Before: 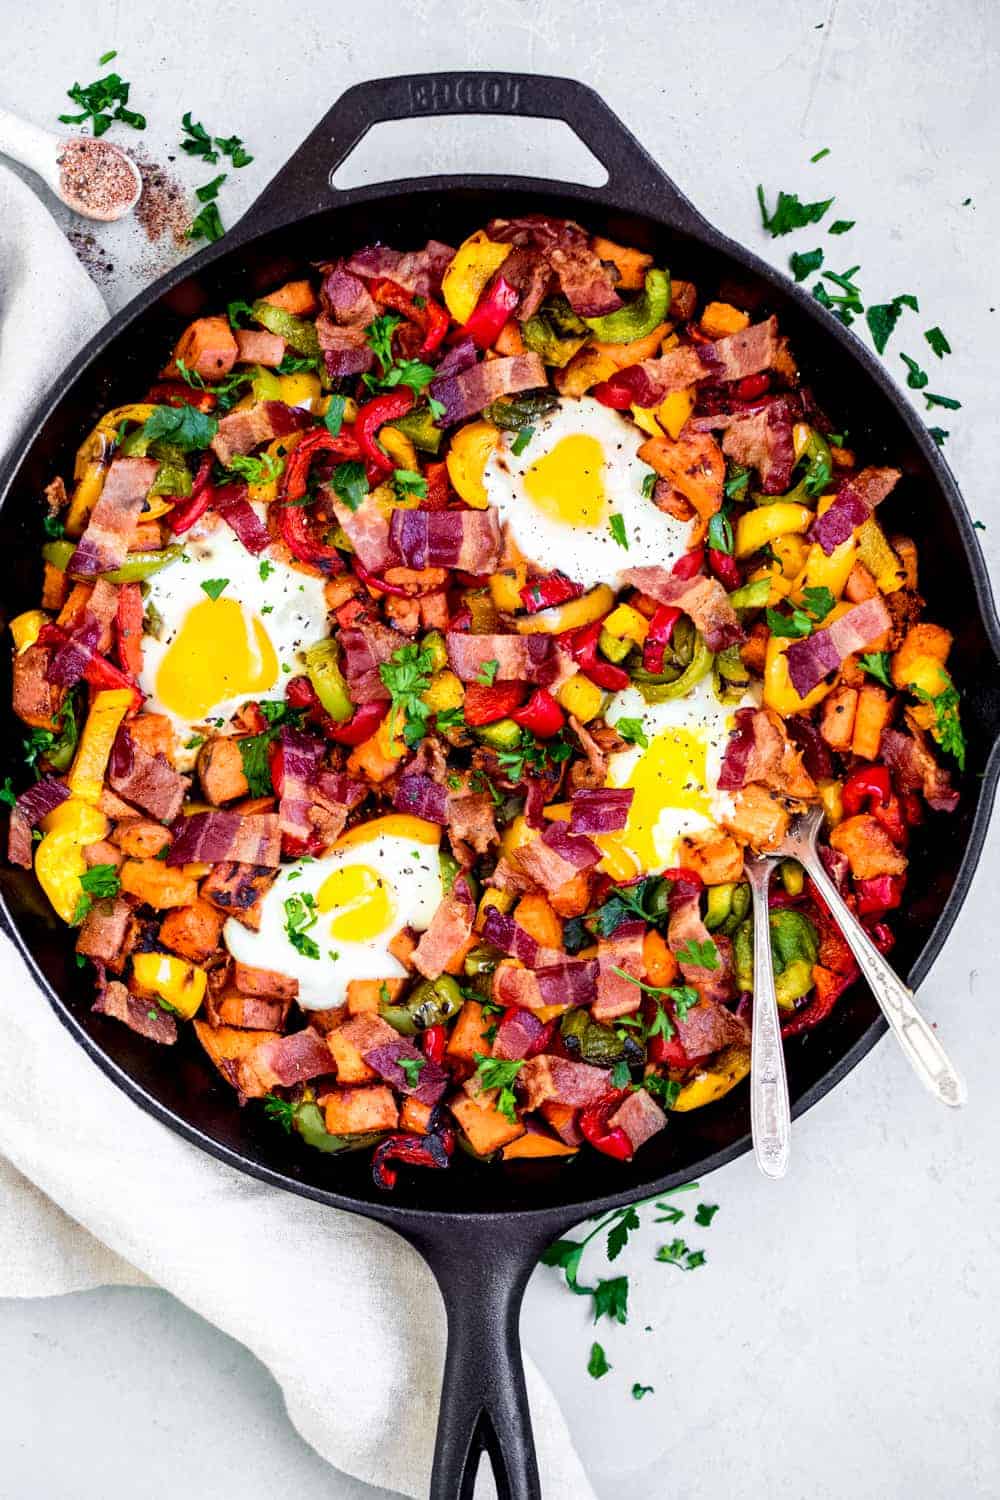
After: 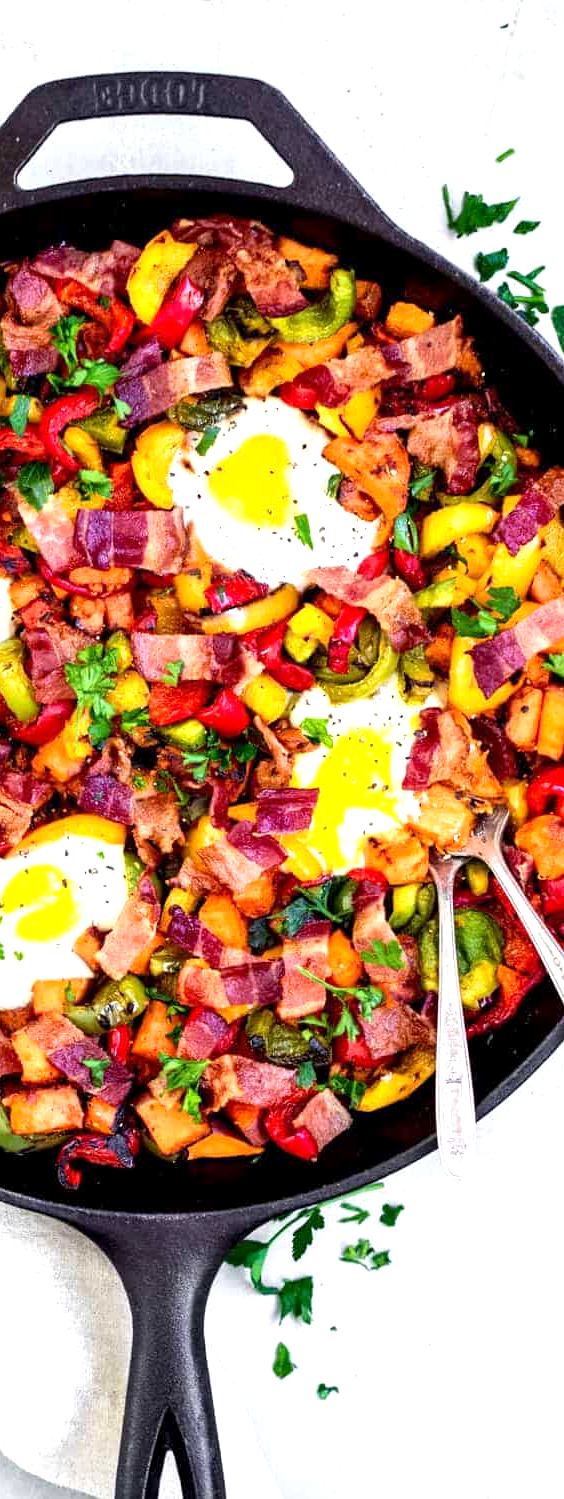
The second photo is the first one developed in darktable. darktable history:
exposure: black level correction 0.001, exposure 0.499 EV, compensate highlight preservation false
crop: left 31.52%, top 0.001%, right 12.018%
